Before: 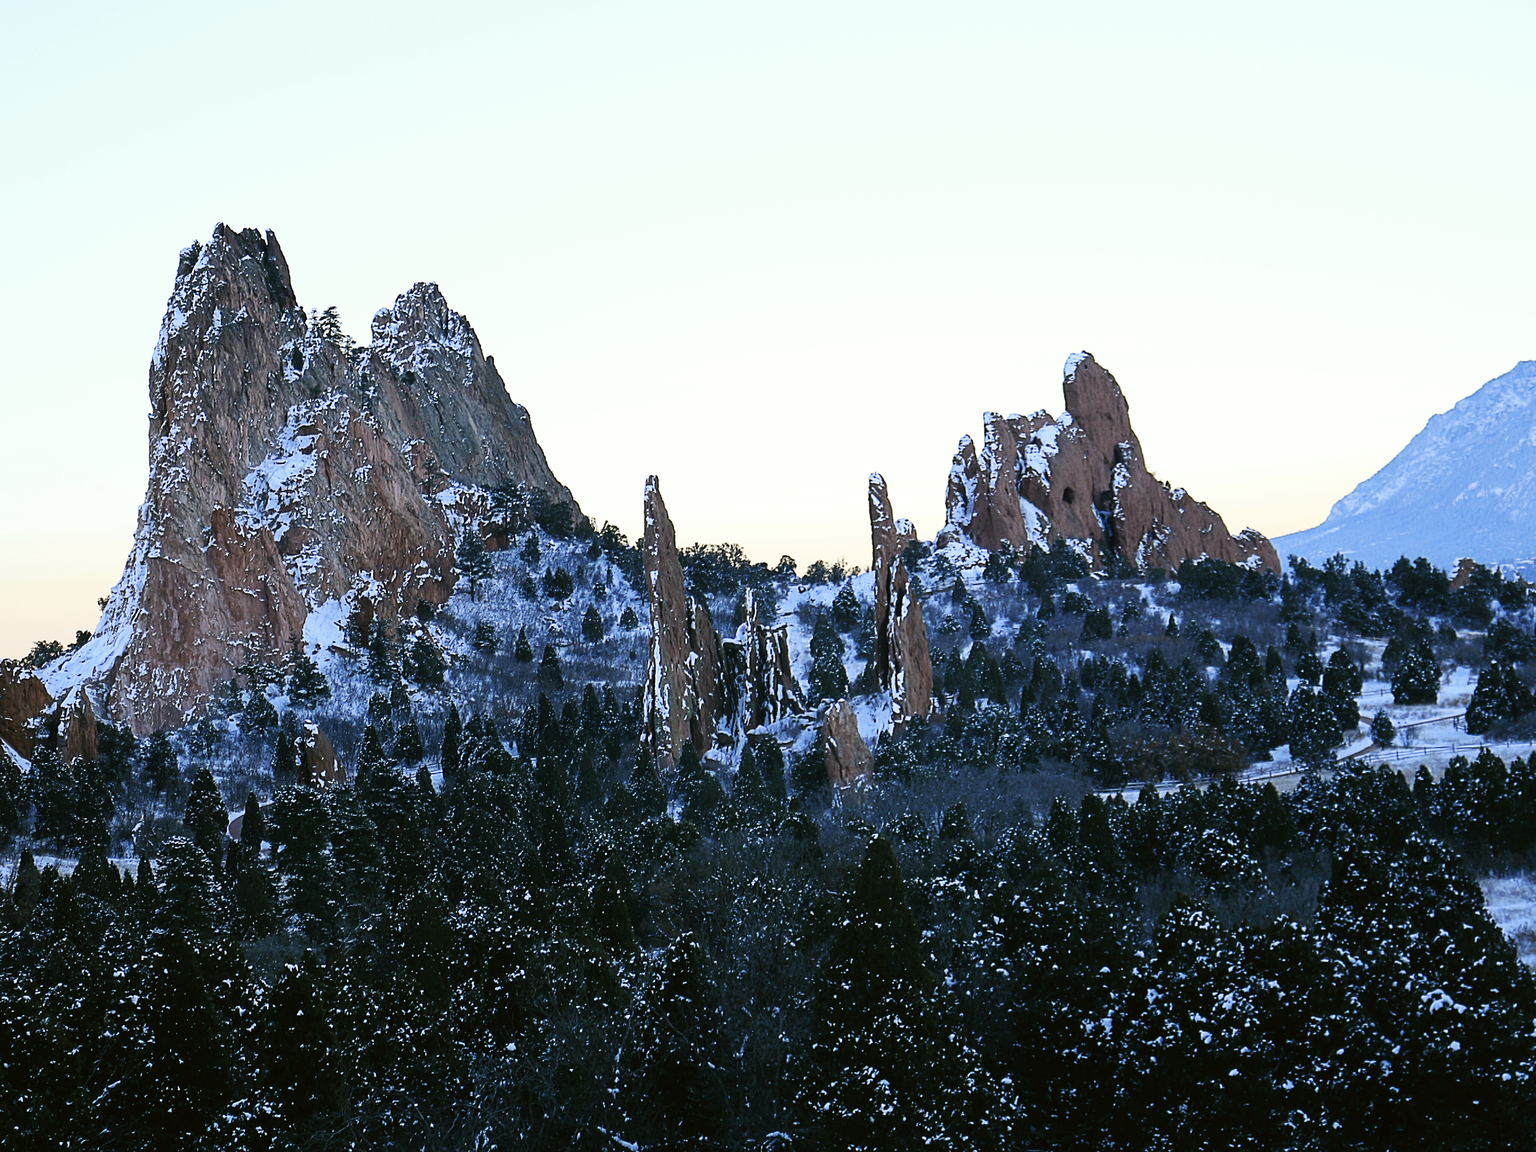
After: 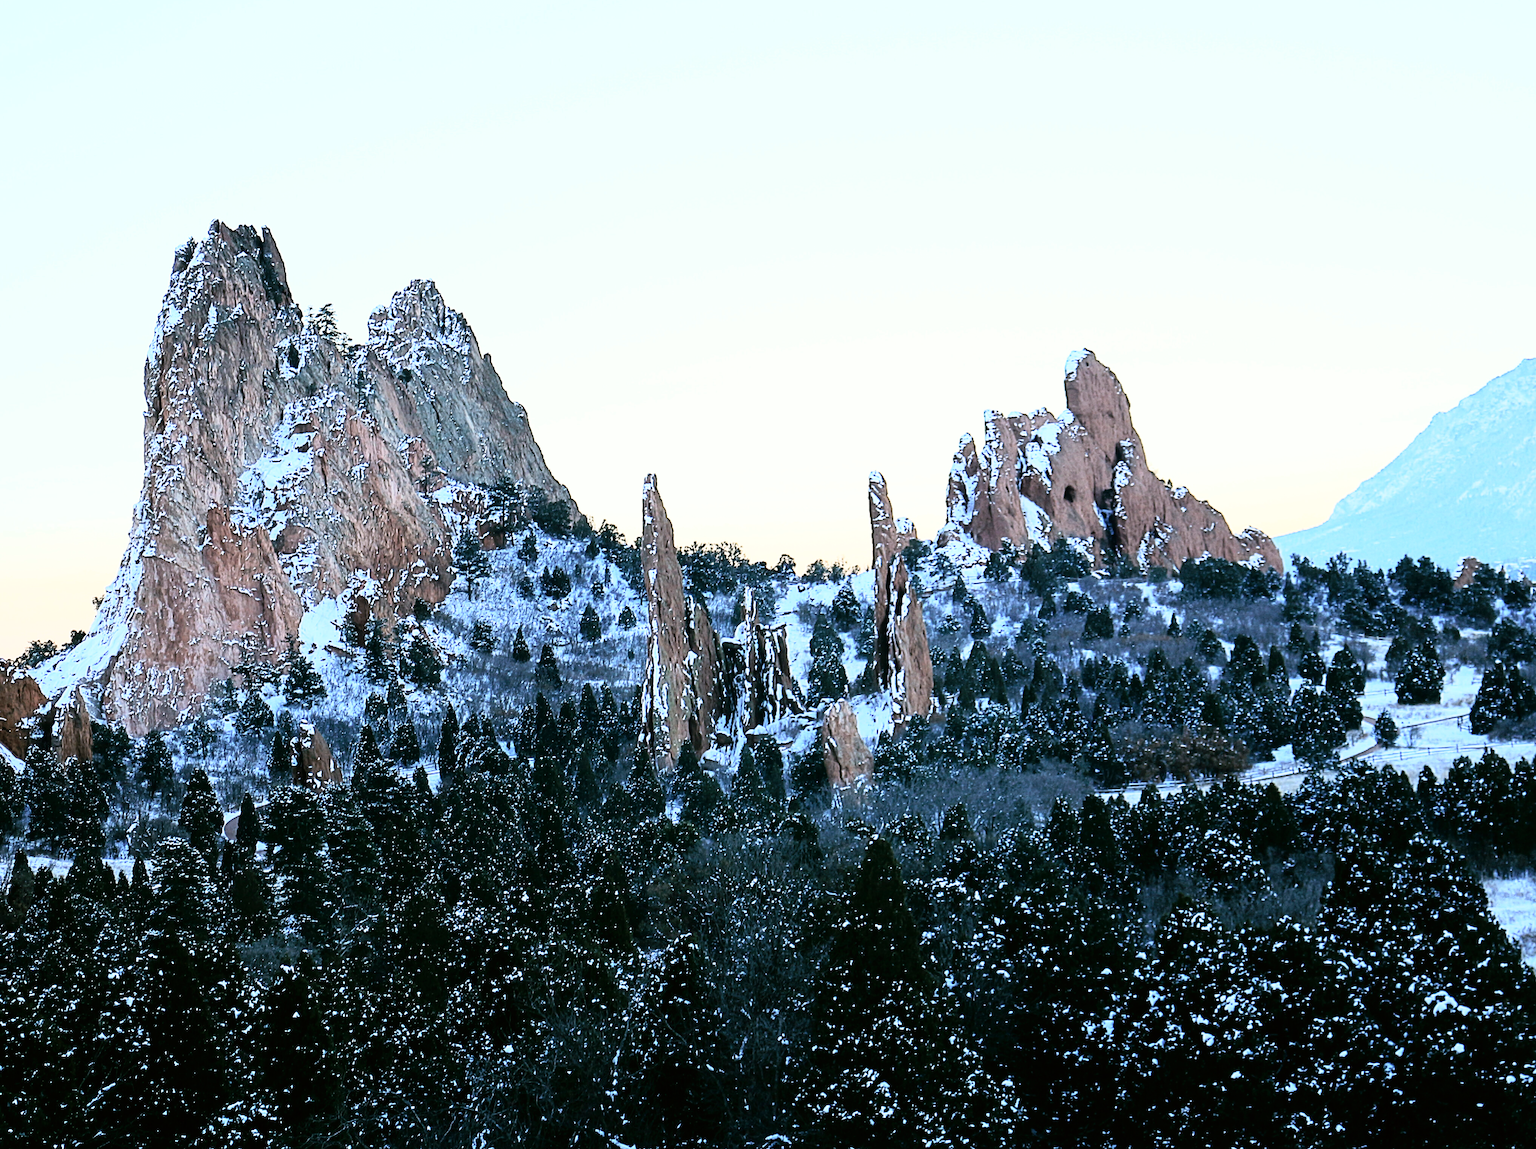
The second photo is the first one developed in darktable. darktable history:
crop: left 0.434%, top 0.485%, right 0.244%, bottom 0.386%
tone curve: curves: ch0 [(0, 0) (0.003, 0.003) (0.011, 0.012) (0.025, 0.028) (0.044, 0.049) (0.069, 0.091) (0.1, 0.144) (0.136, 0.21) (0.177, 0.277) (0.224, 0.352) (0.277, 0.433) (0.335, 0.523) (0.399, 0.613) (0.468, 0.702) (0.543, 0.79) (0.623, 0.867) (0.709, 0.916) (0.801, 0.946) (0.898, 0.972) (1, 1)], color space Lab, independent channels, preserve colors none
